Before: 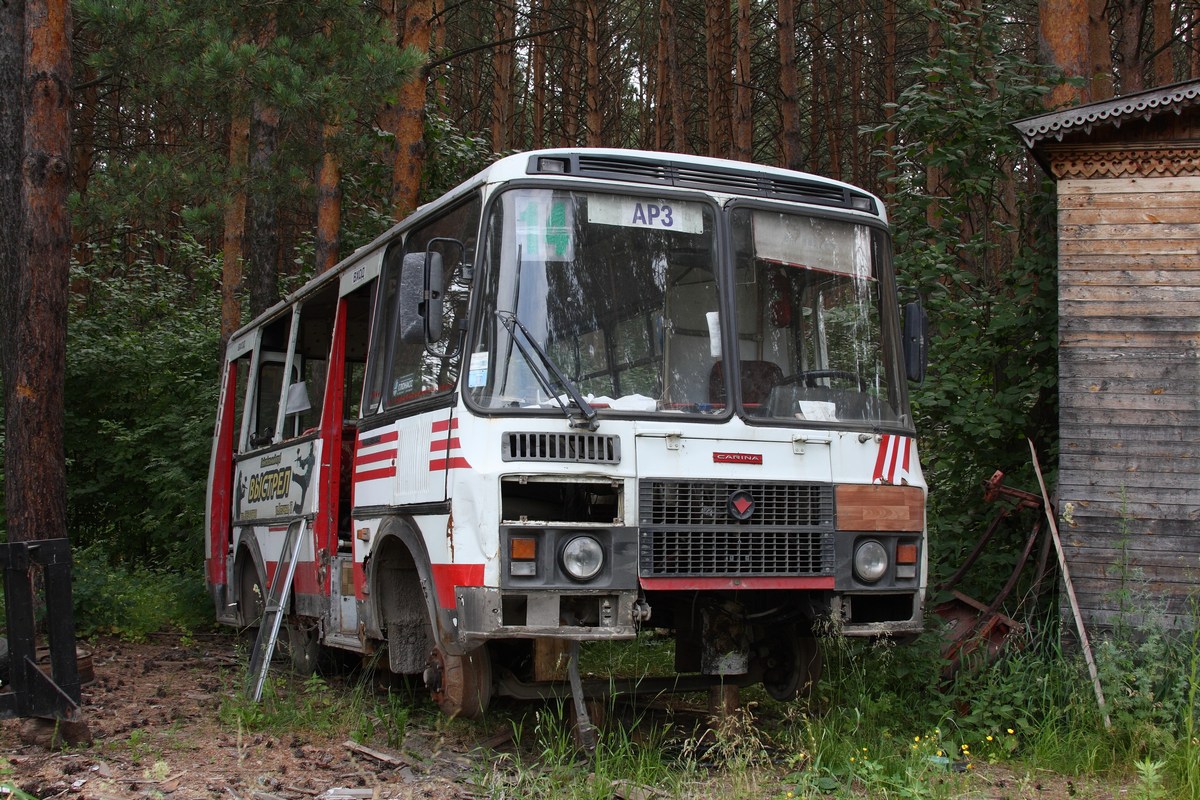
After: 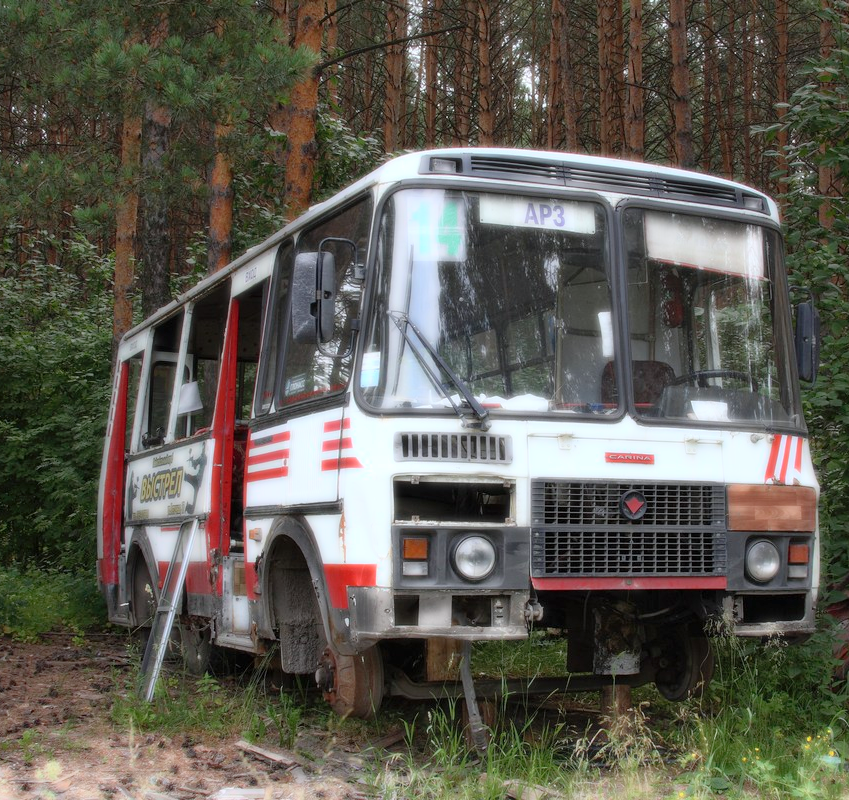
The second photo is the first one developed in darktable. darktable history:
shadows and highlights: on, module defaults
crop and rotate: left 9.061%, right 20.142%
bloom: size 0%, threshold 54.82%, strength 8.31%
white balance: red 0.988, blue 1.017
